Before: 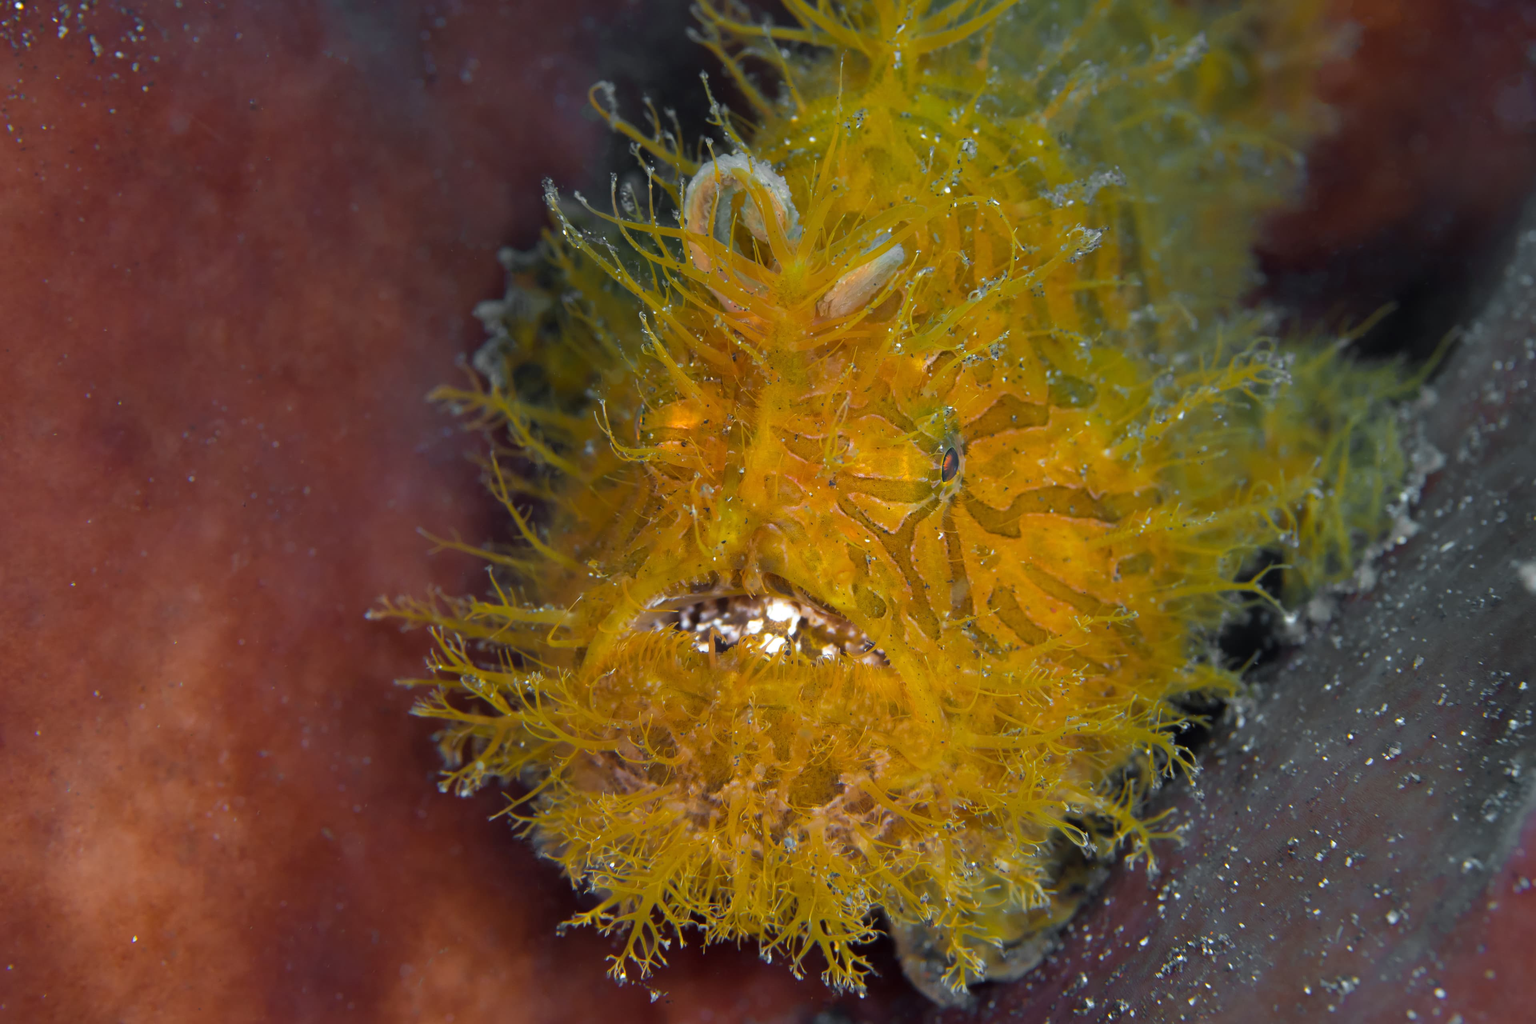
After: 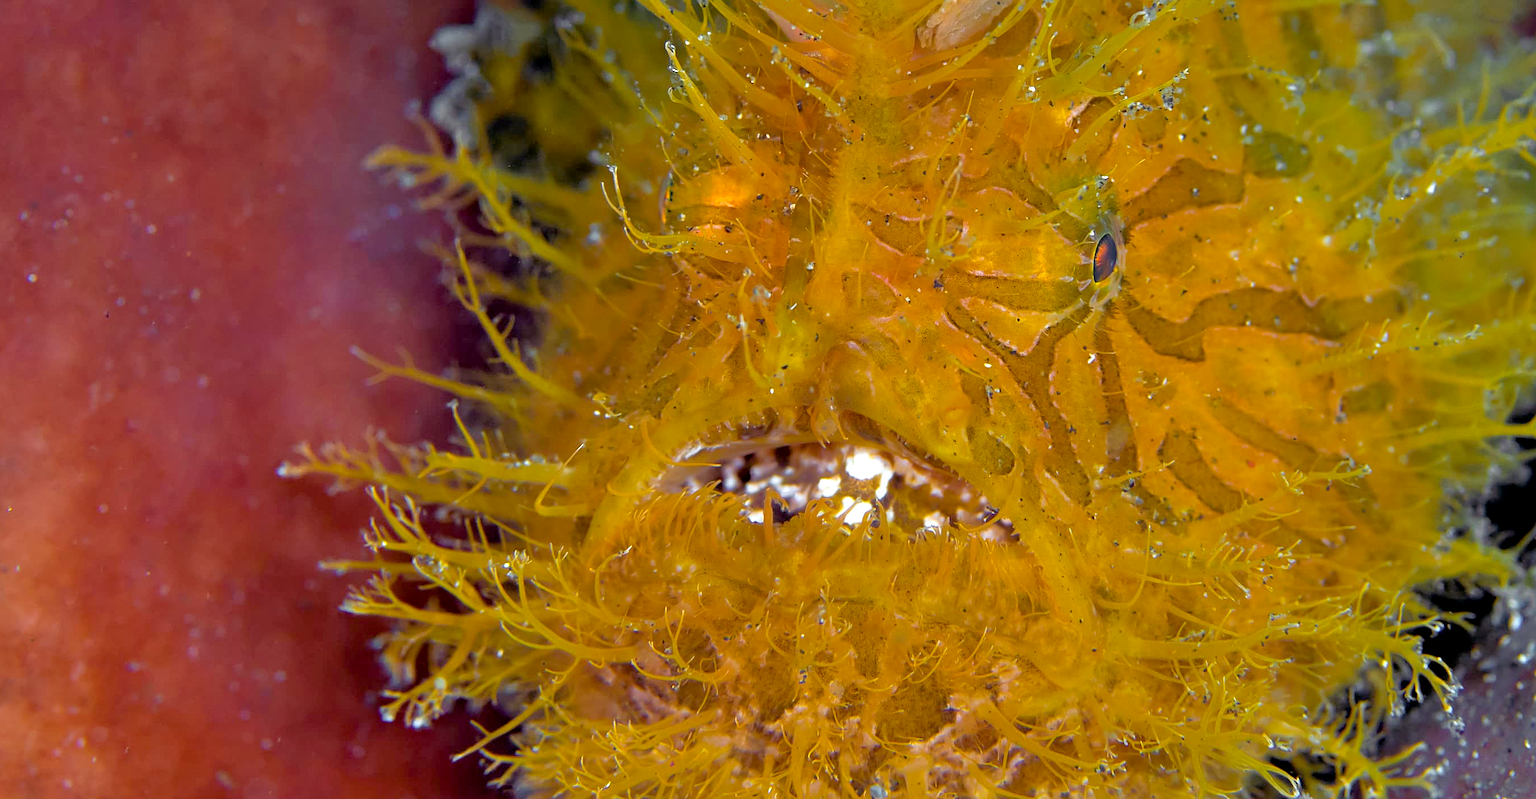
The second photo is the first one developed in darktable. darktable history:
crop: left 10.99%, top 27.585%, right 18.265%, bottom 17.213%
color balance rgb: shadows lift › luminance 0.53%, shadows lift › chroma 6.889%, shadows lift › hue 299.68°, perceptual saturation grading › global saturation 0.508%, global vibrance 18.592%
exposure: black level correction 0.006, exposure -0.226 EV, compensate exposure bias true, compensate highlight preservation false
haze removal: compatibility mode true, adaptive false
sharpen: on, module defaults
tone equalizer: -7 EV 0.149 EV, -6 EV 0.601 EV, -5 EV 1.17 EV, -4 EV 1.35 EV, -3 EV 1.17 EV, -2 EV 0.6 EV, -1 EV 0.161 EV
